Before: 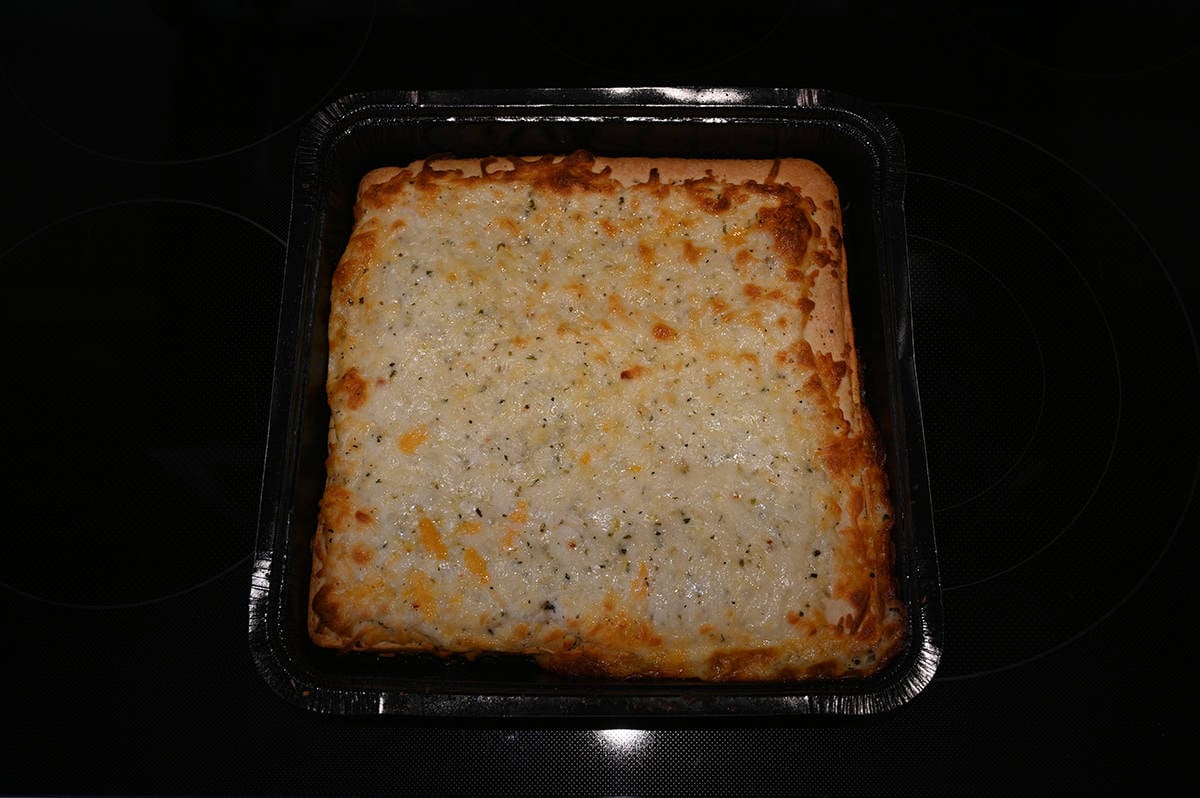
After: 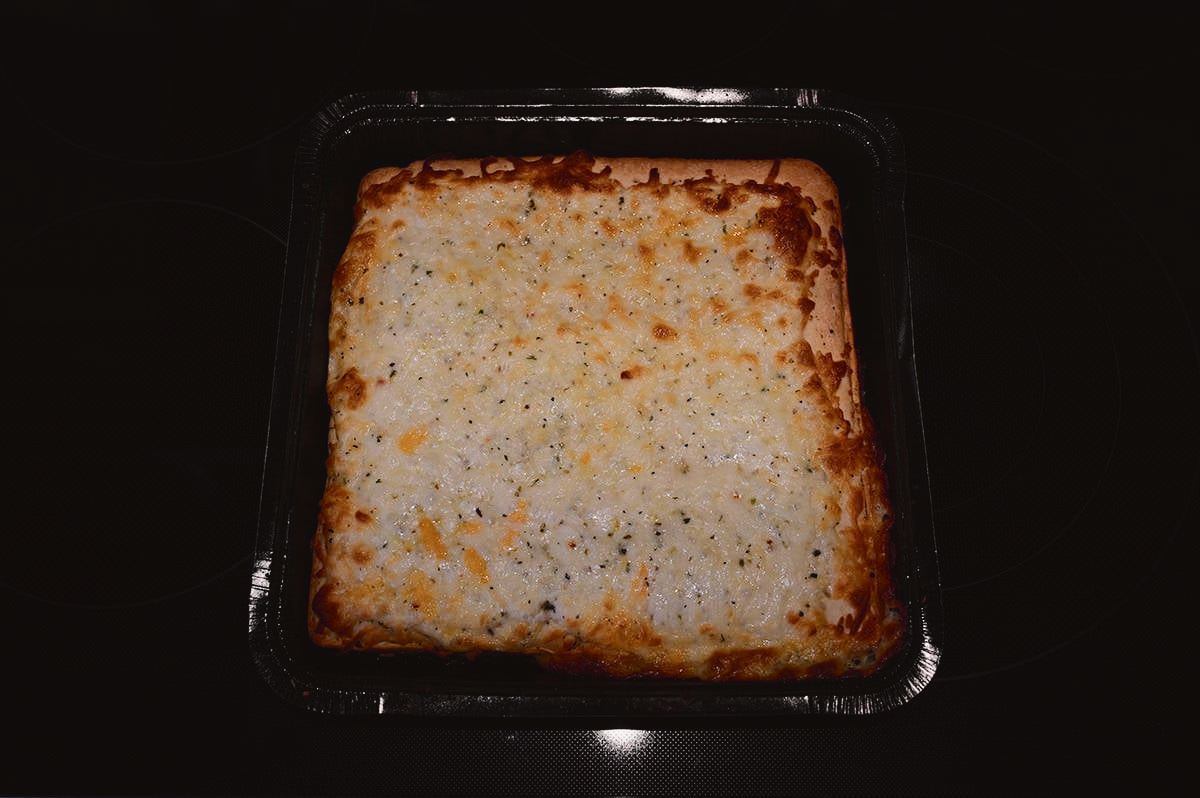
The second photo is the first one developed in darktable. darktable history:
tone curve: curves: ch0 [(0, 0.032) (0.094, 0.08) (0.265, 0.208) (0.41, 0.417) (0.485, 0.524) (0.638, 0.673) (0.845, 0.828) (0.994, 0.964)]; ch1 [(0, 0) (0.161, 0.092) (0.37, 0.302) (0.437, 0.456) (0.469, 0.482) (0.498, 0.504) (0.576, 0.583) (0.644, 0.638) (0.725, 0.765) (1, 1)]; ch2 [(0, 0) (0.352, 0.403) (0.45, 0.469) (0.502, 0.504) (0.54, 0.521) (0.589, 0.576) (1, 1)], color space Lab, independent channels, preserve colors none
